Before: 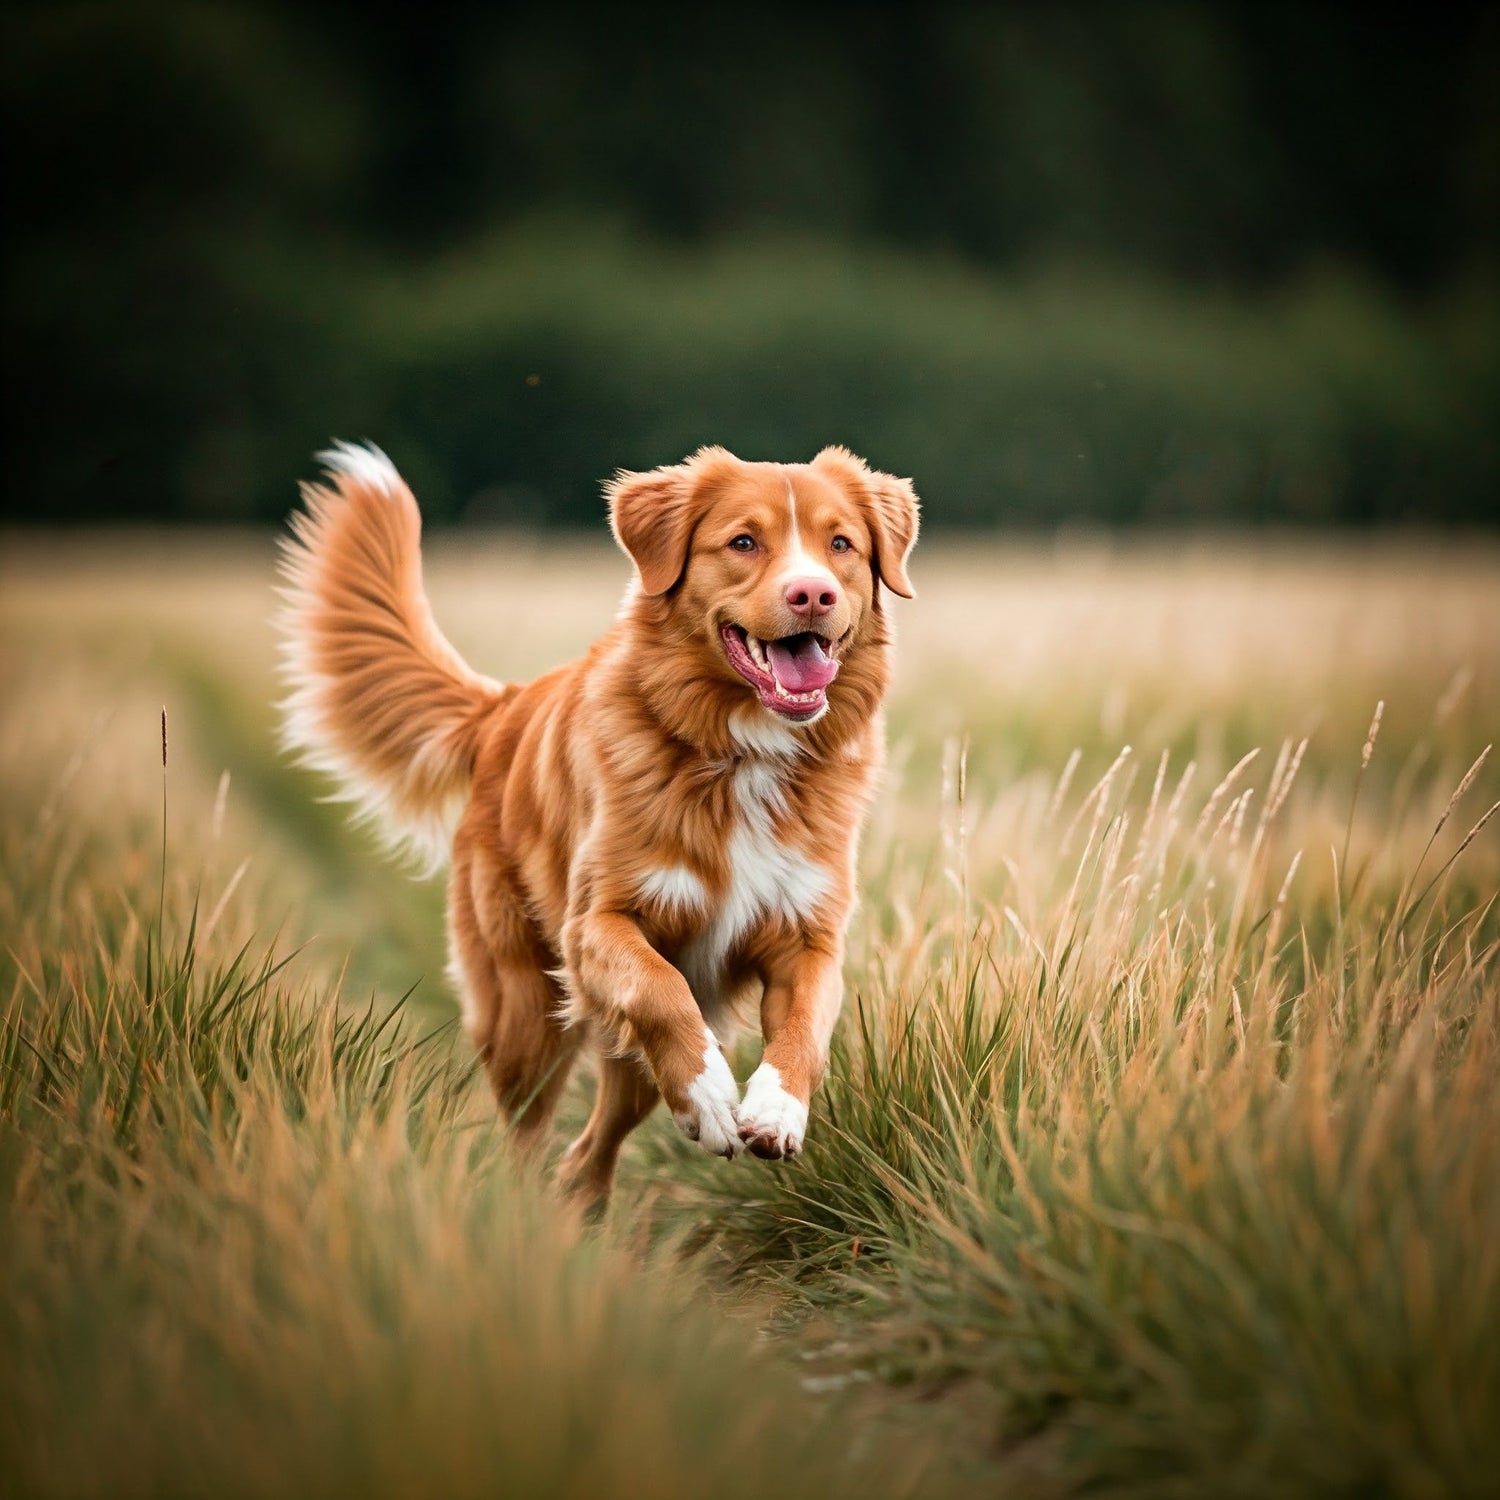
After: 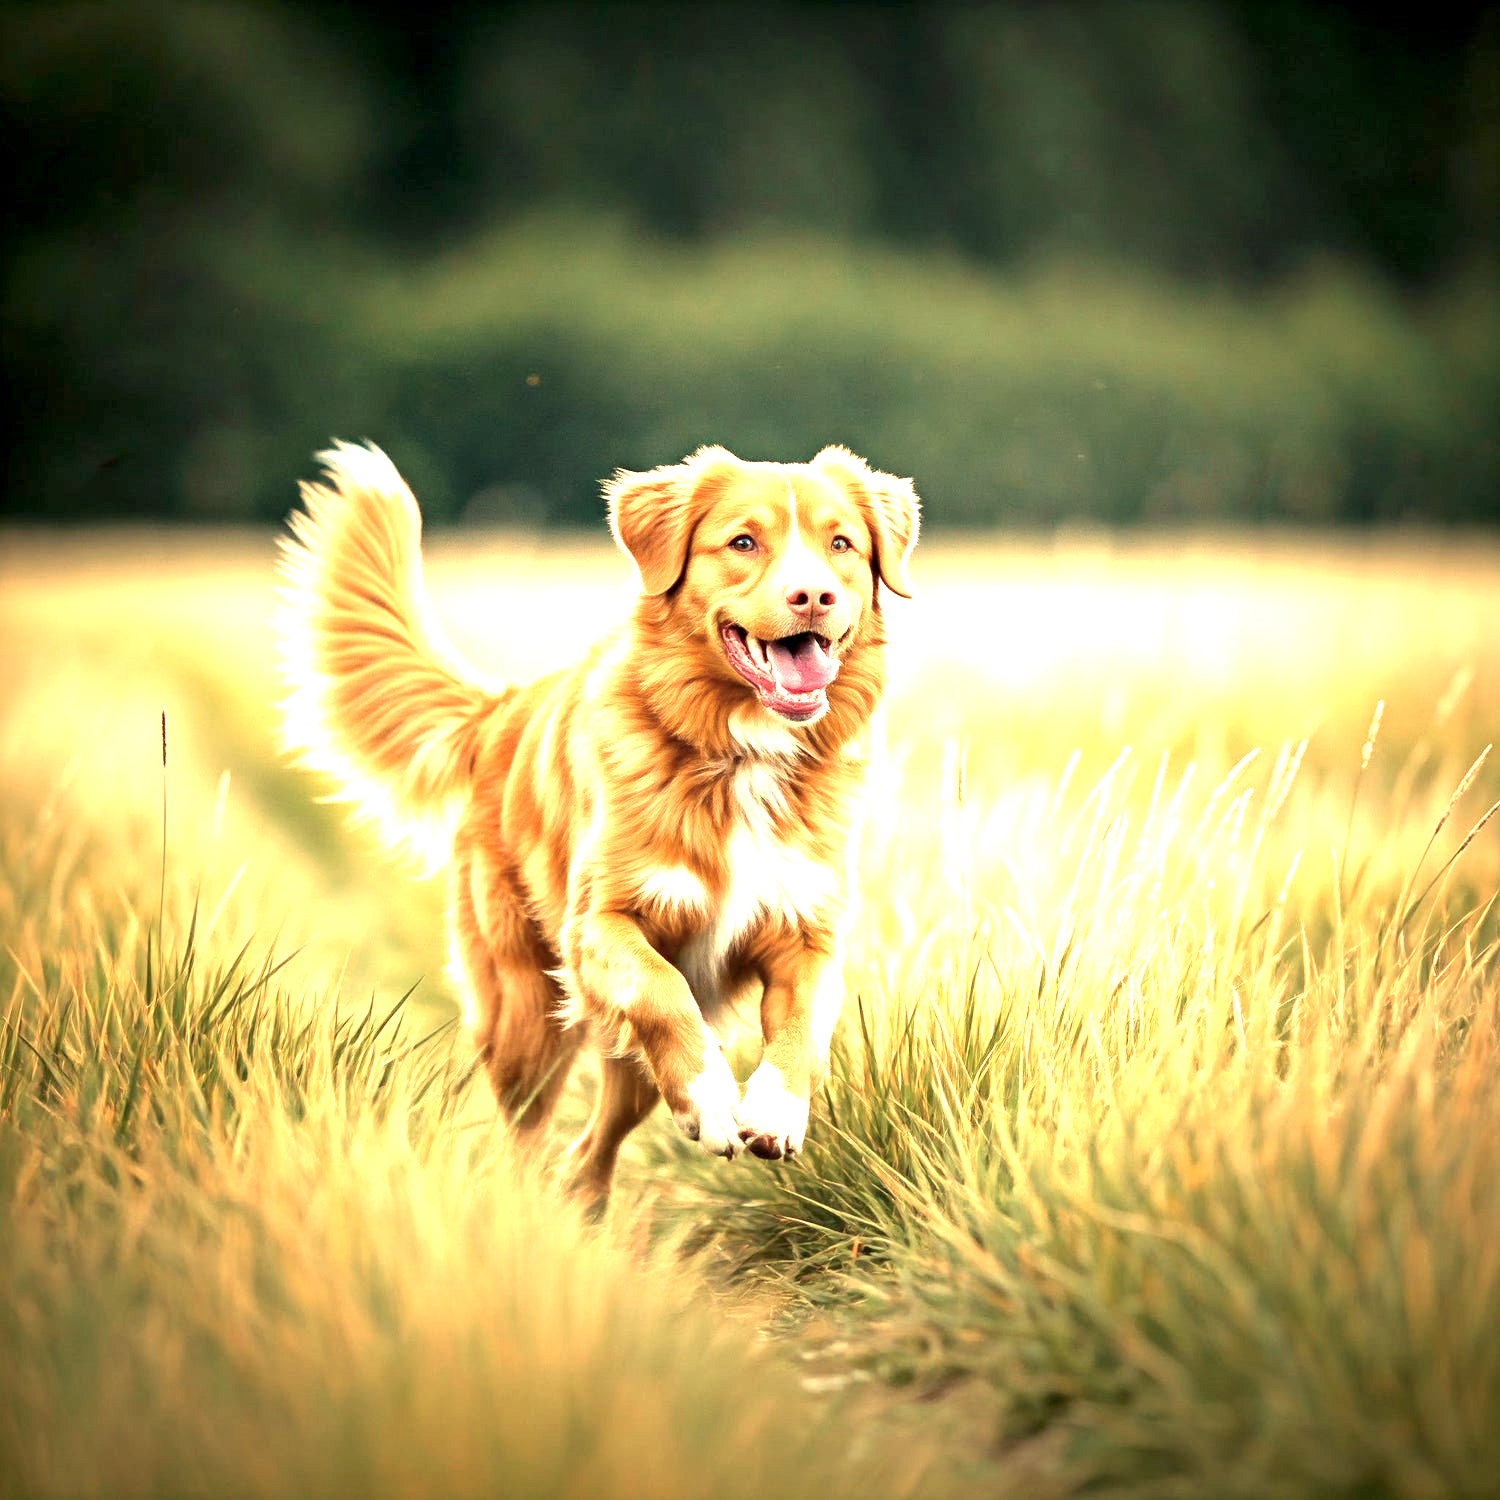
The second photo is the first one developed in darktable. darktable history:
exposure: black level correction 0.001, exposure 1.84 EV, compensate highlight preservation false
color balance rgb: shadows lift › chroma 2%, shadows lift › hue 263°, highlights gain › chroma 8%, highlights gain › hue 84°, linear chroma grading › global chroma -15%, saturation formula JzAzBz (2021)
